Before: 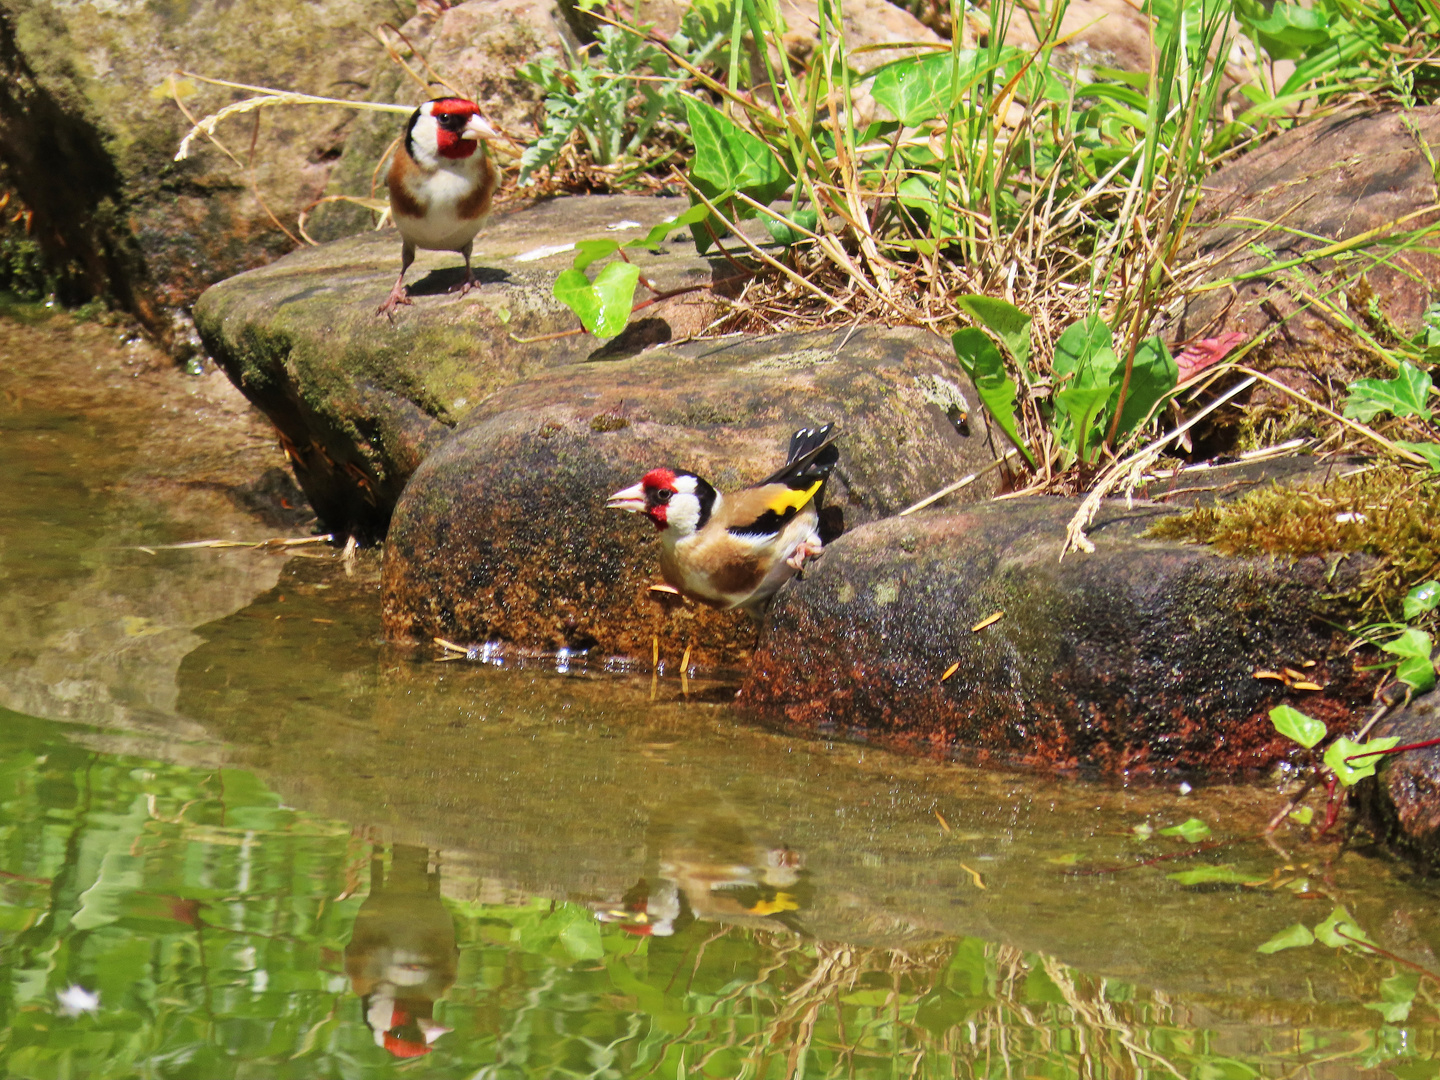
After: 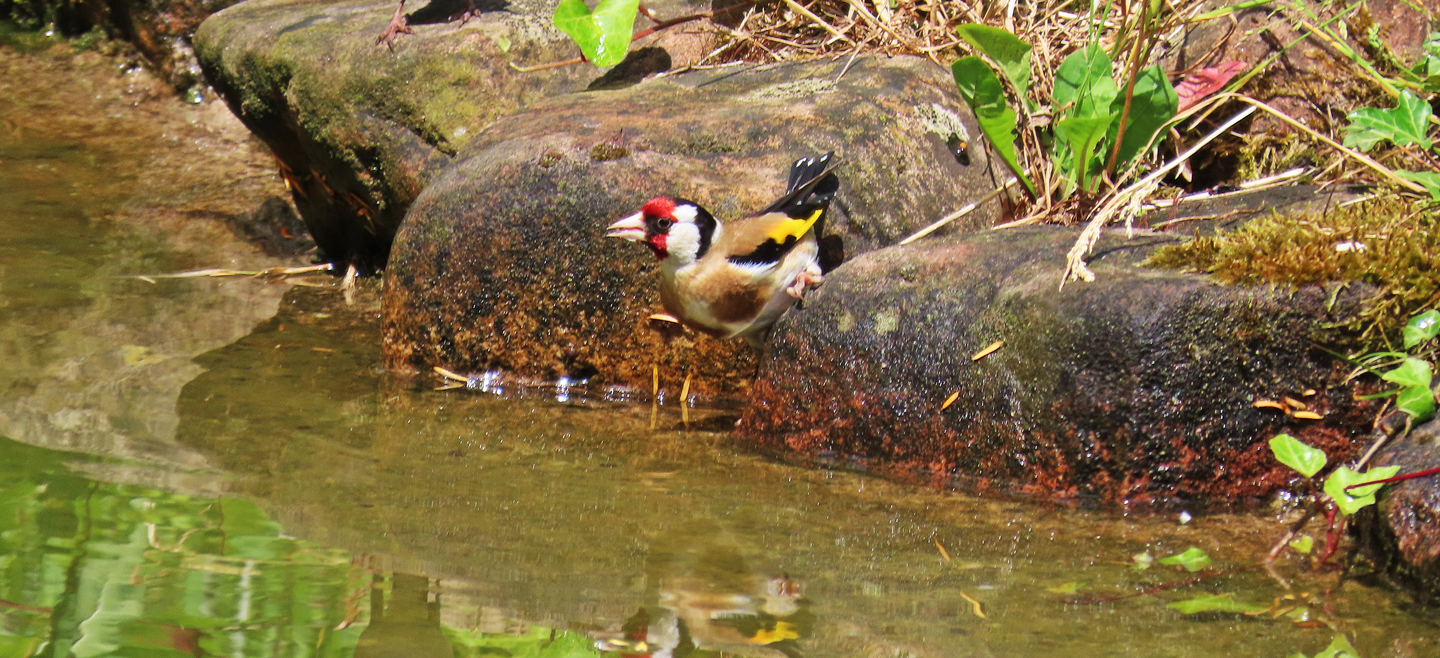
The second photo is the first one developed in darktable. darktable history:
crop and rotate: top 25.116%, bottom 13.951%
